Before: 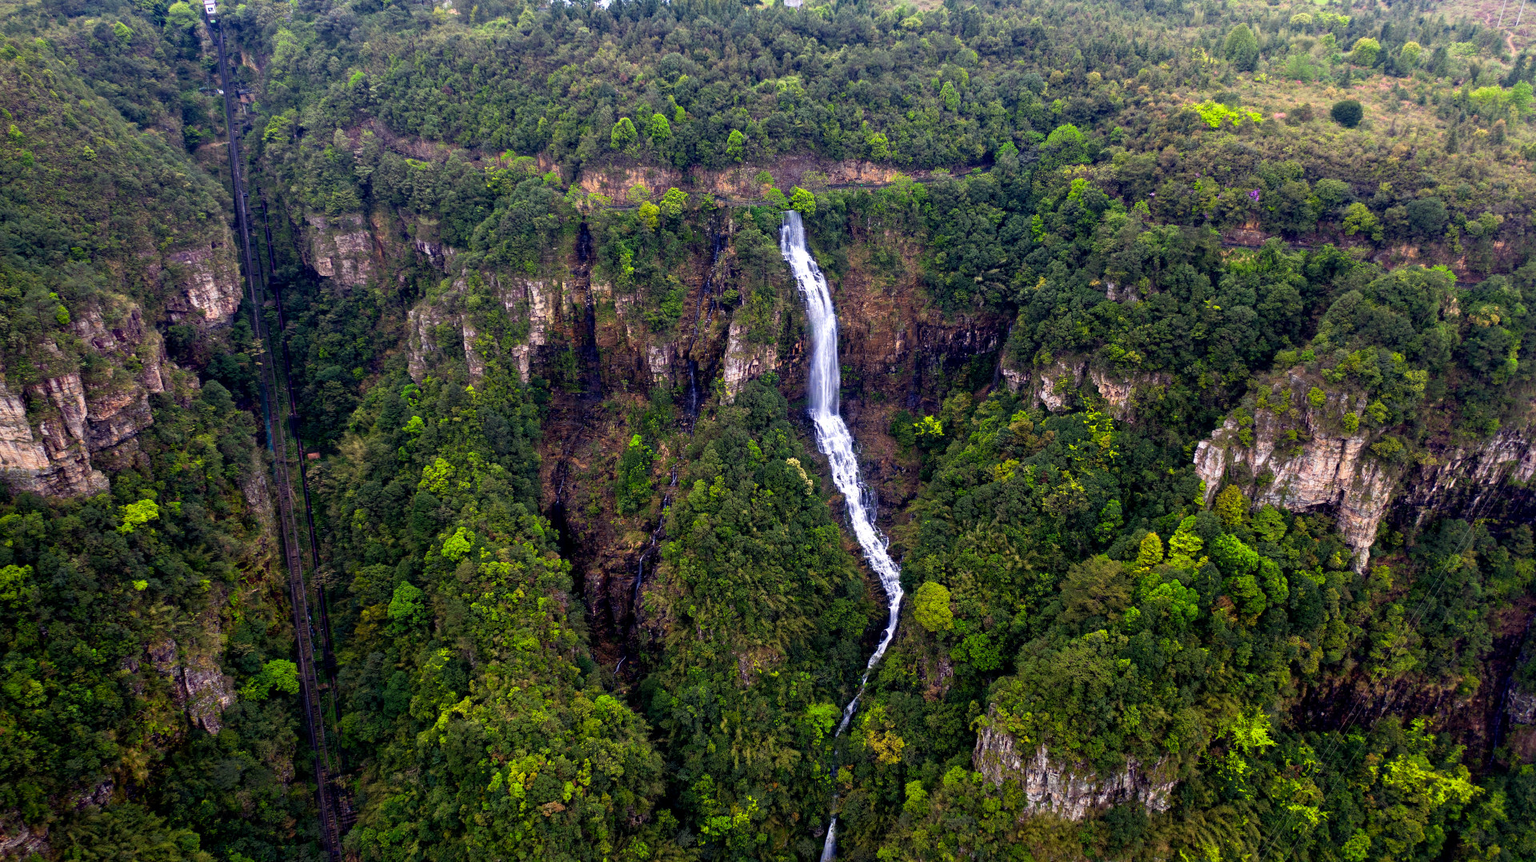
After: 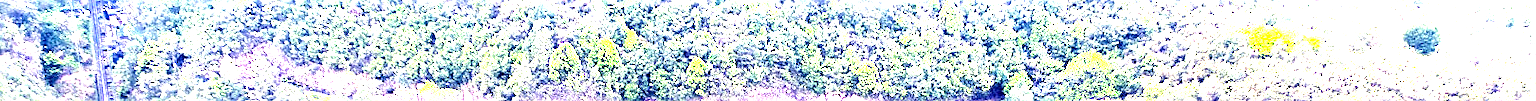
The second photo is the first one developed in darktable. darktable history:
exposure: exposure 3 EV, compensate highlight preservation false
crop and rotate: left 9.644%, top 9.491%, right 6.021%, bottom 80.509%
sharpen: on, module defaults
tone equalizer: -8 EV -0.75 EV, -7 EV -0.7 EV, -6 EV -0.6 EV, -5 EV -0.4 EV, -3 EV 0.4 EV, -2 EV 0.6 EV, -1 EV 0.7 EV, +0 EV 0.75 EV, edges refinement/feathering 500, mask exposure compensation -1.57 EV, preserve details no
